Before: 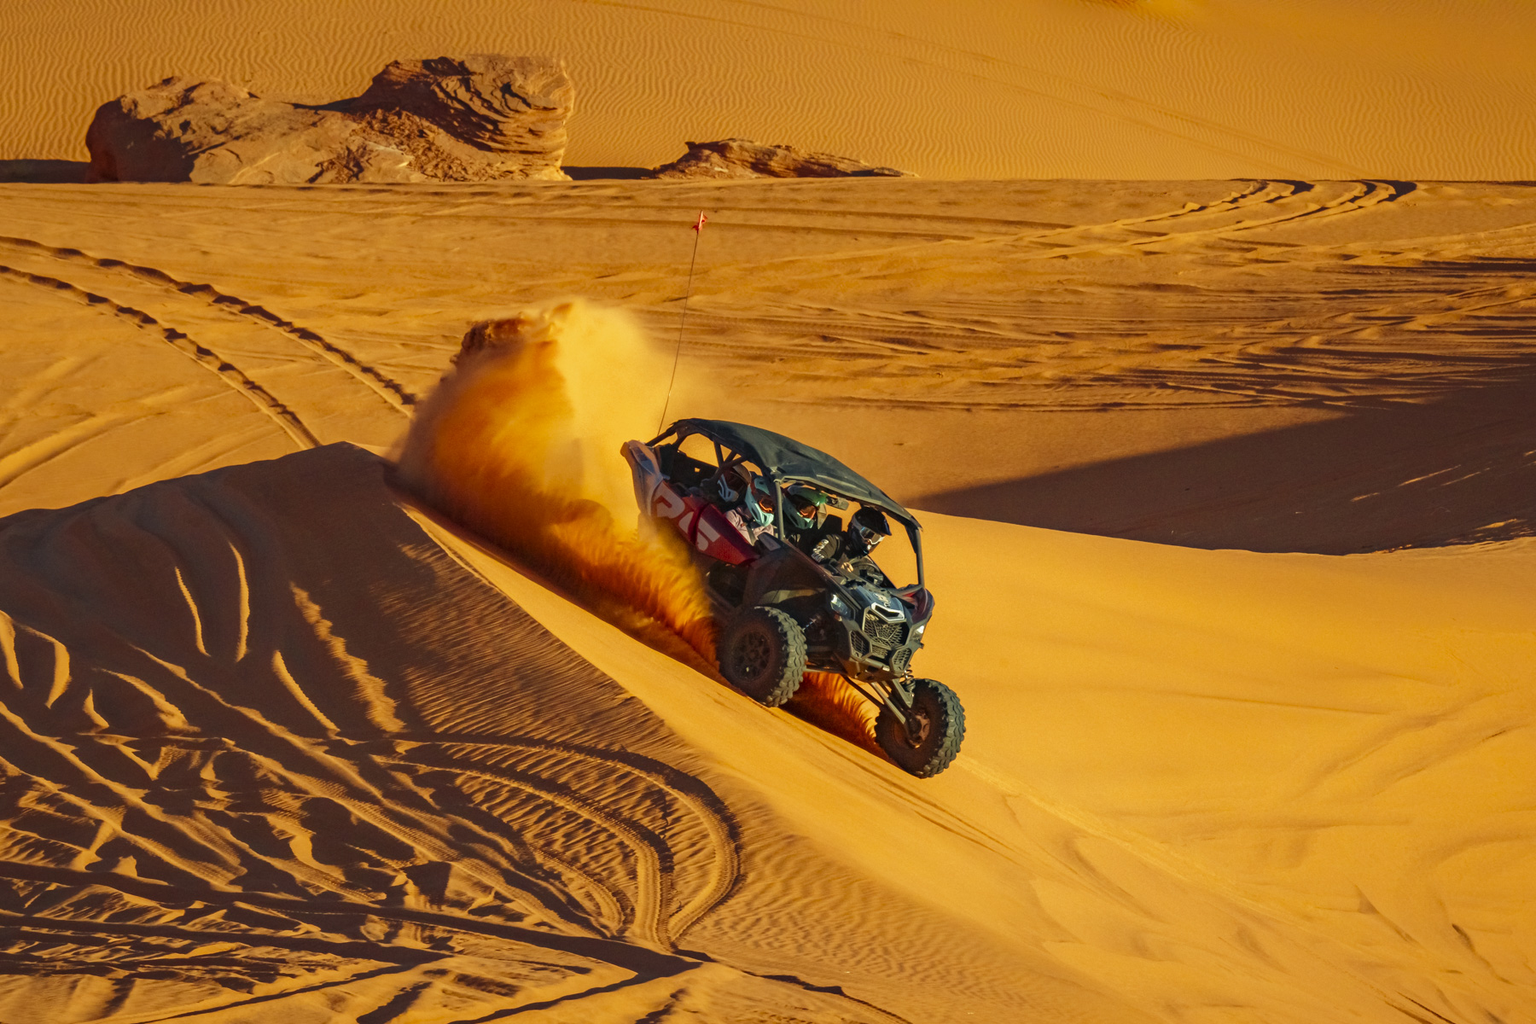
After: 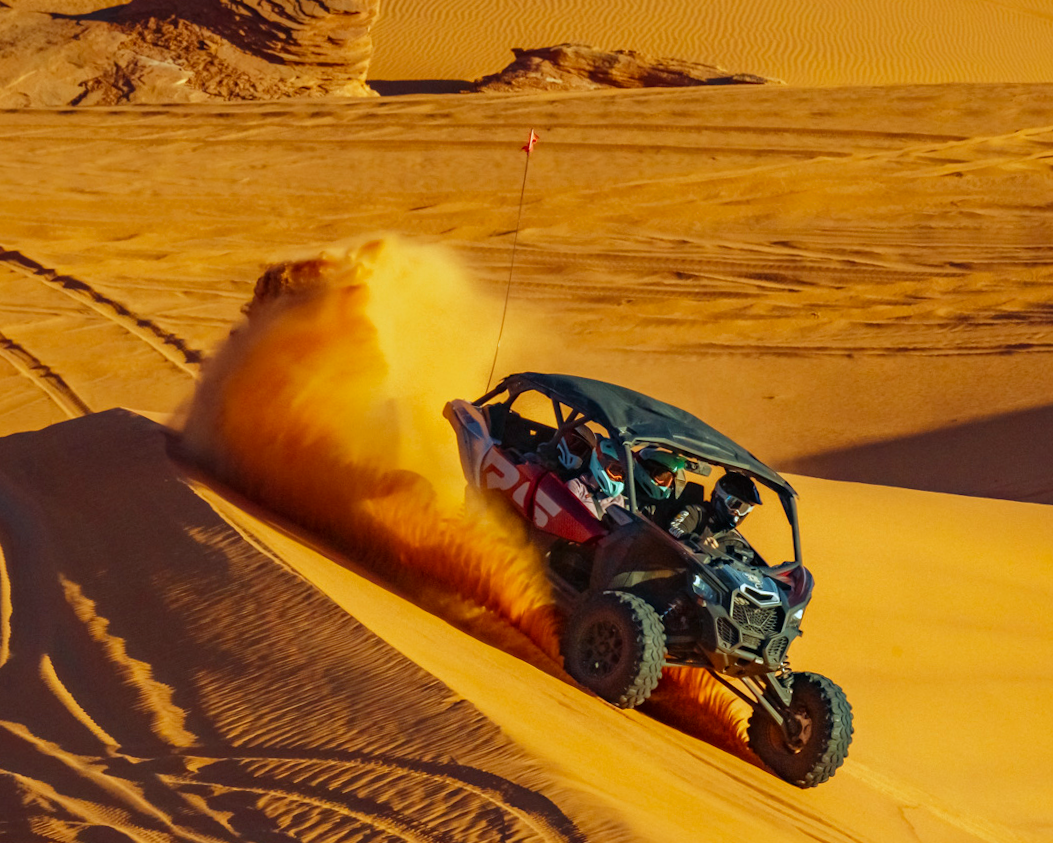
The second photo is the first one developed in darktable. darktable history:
rotate and perspective: rotation -1.17°, automatic cropping off
white balance: red 0.926, green 1.003, blue 1.133
crop: left 16.202%, top 11.208%, right 26.045%, bottom 20.557%
